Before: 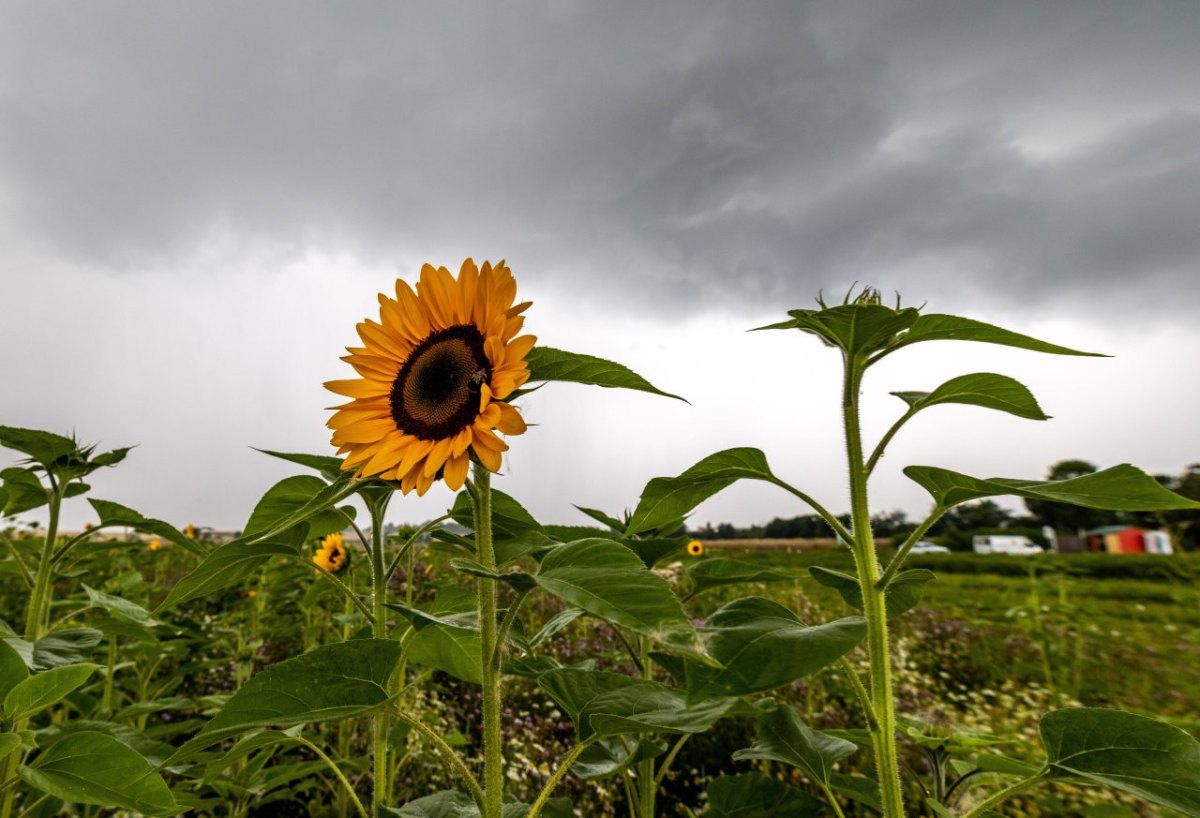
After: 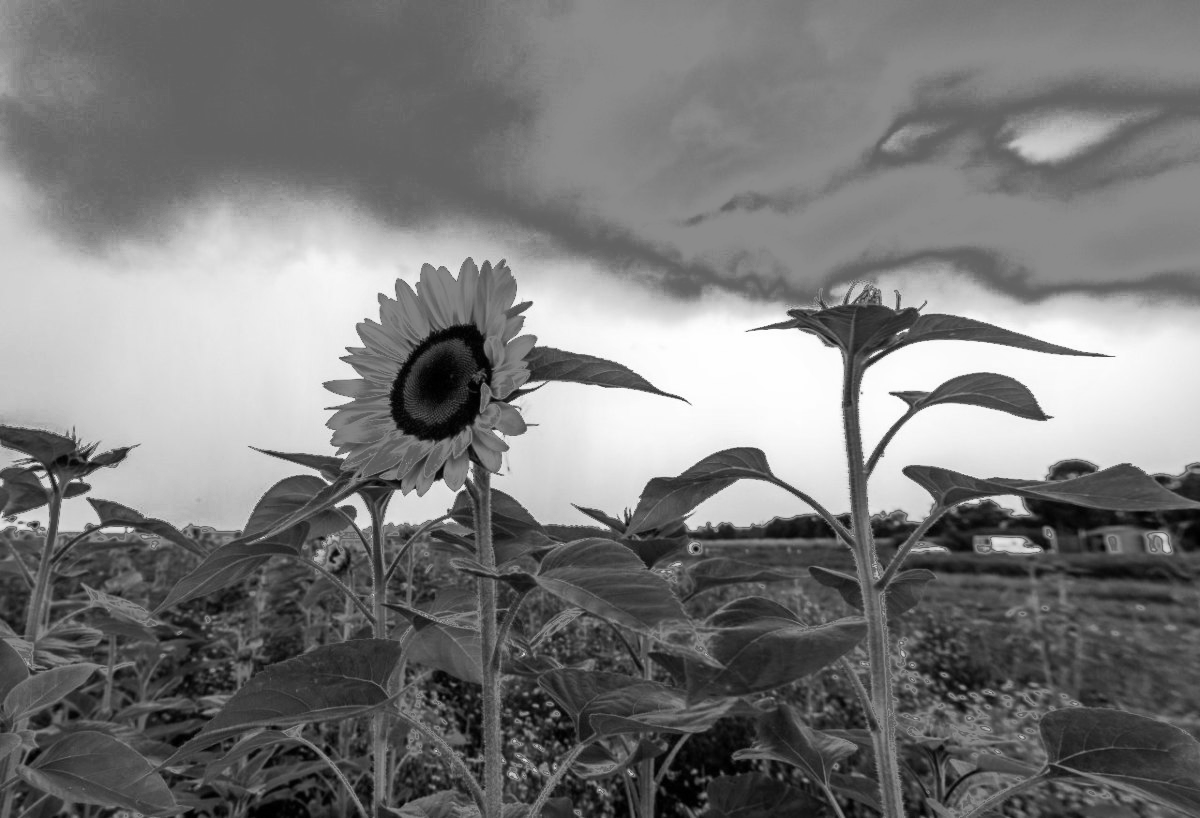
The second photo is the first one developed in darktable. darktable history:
color correction: highlights a* -10.77, highlights b* 9.8, saturation 1.72
monochrome: on, module defaults
fill light: exposure -0.73 EV, center 0.69, width 2.2
